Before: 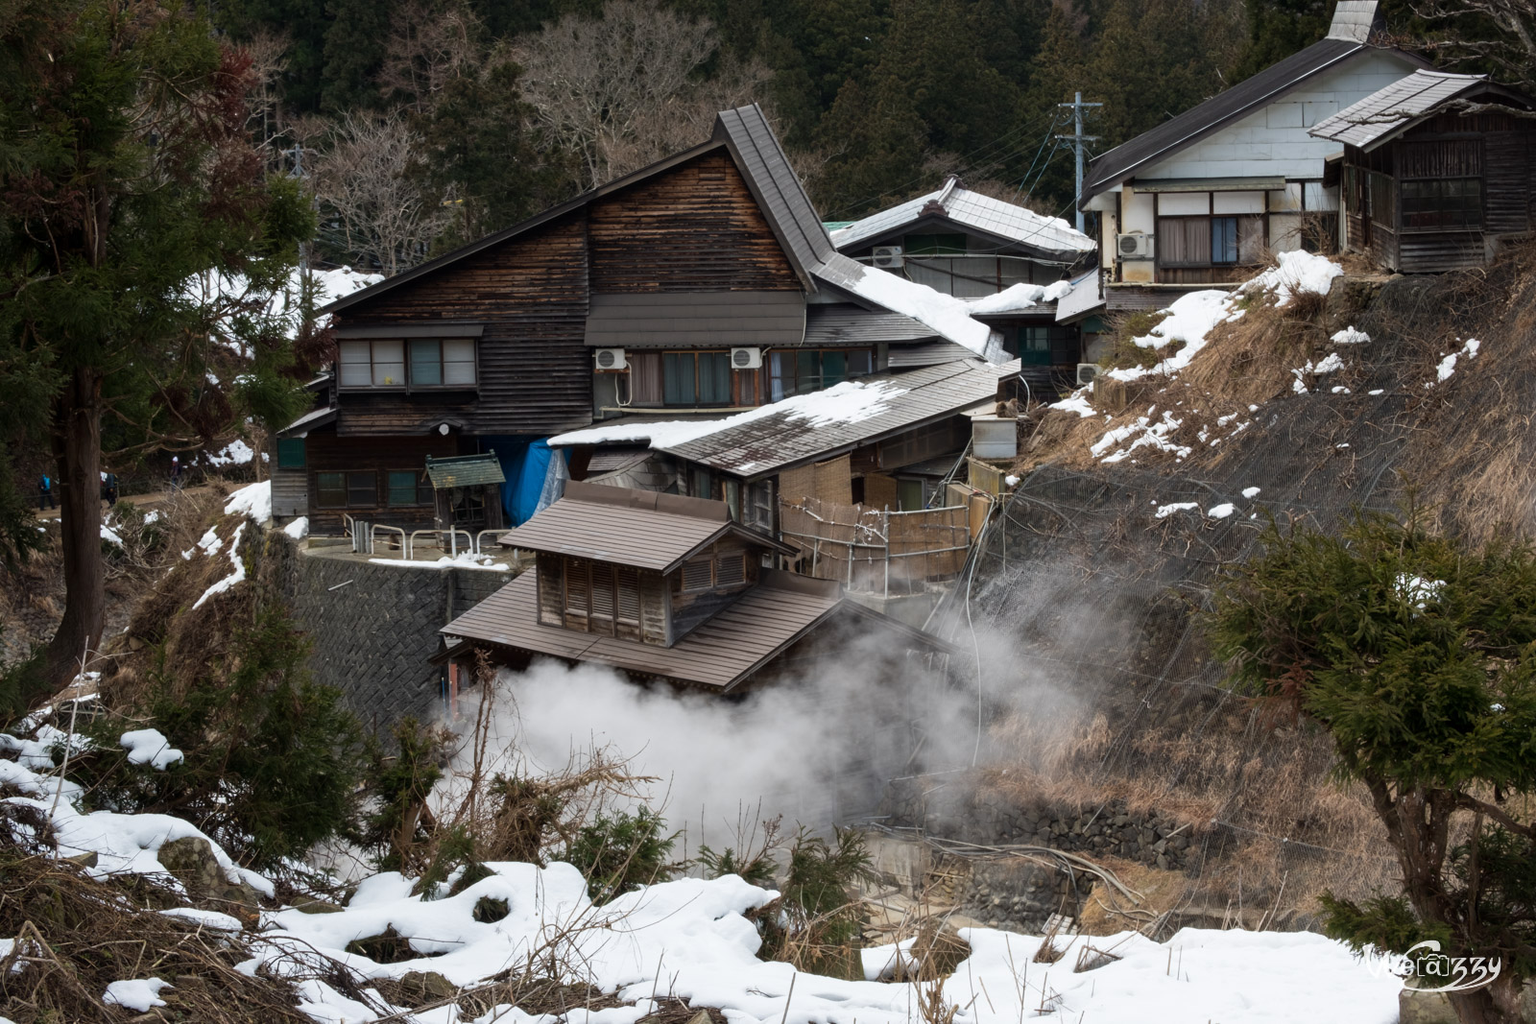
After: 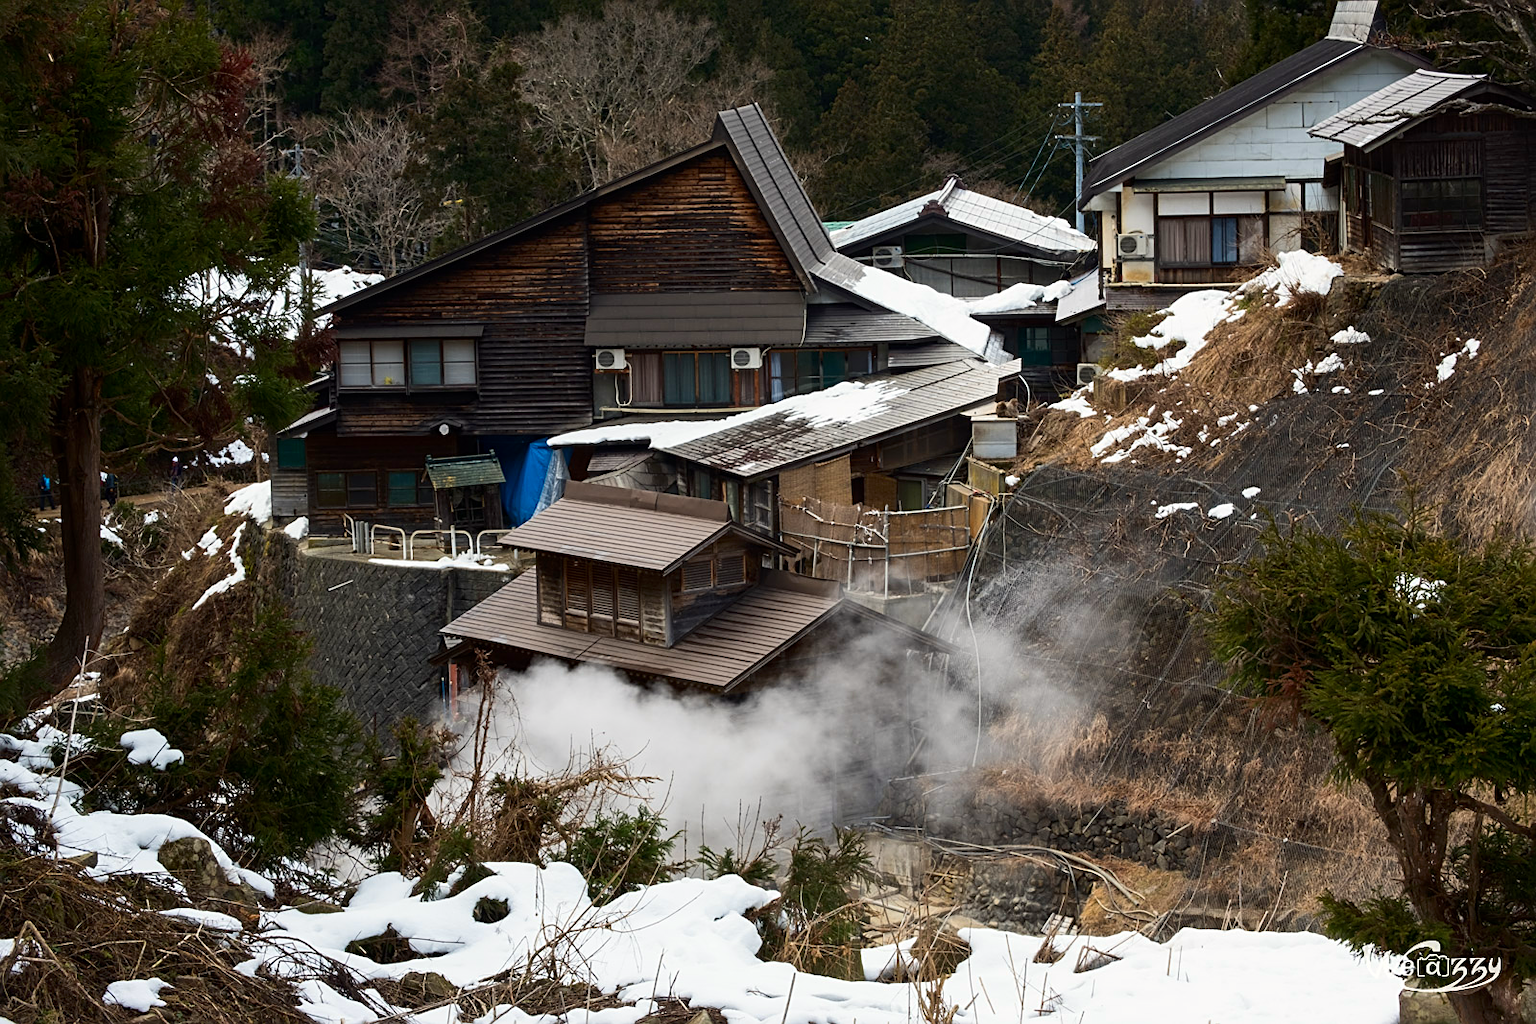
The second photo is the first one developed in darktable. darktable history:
contrast brightness saturation: contrast 0.16, saturation 0.32
sharpen: on, module defaults
color correction: highlights b* 3
